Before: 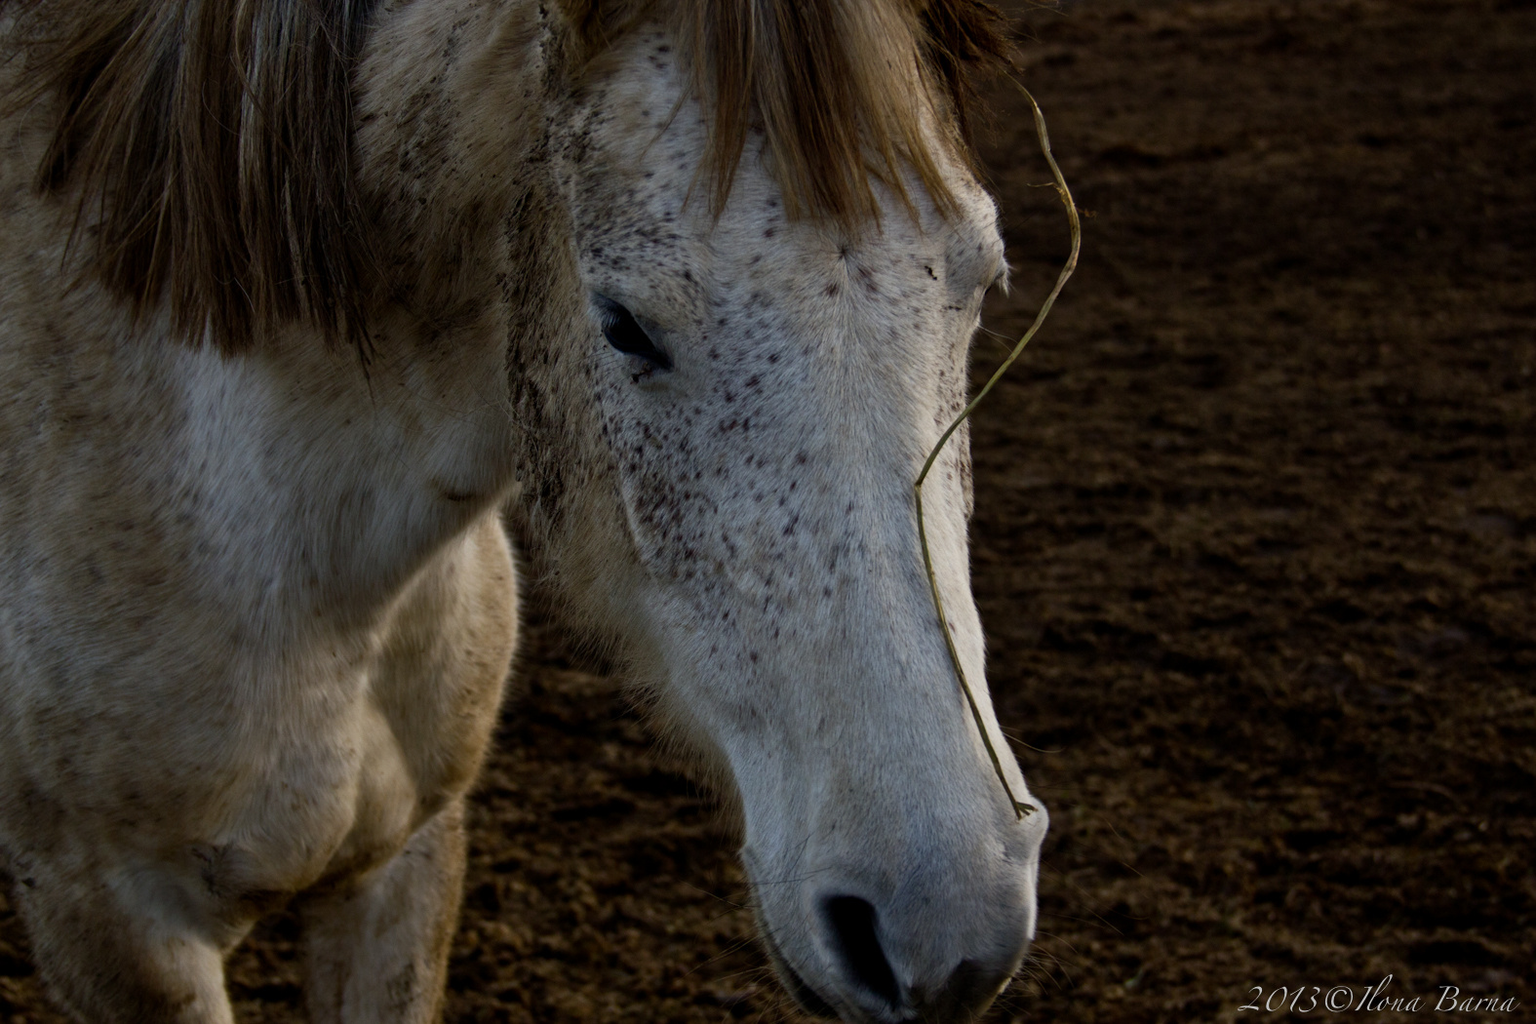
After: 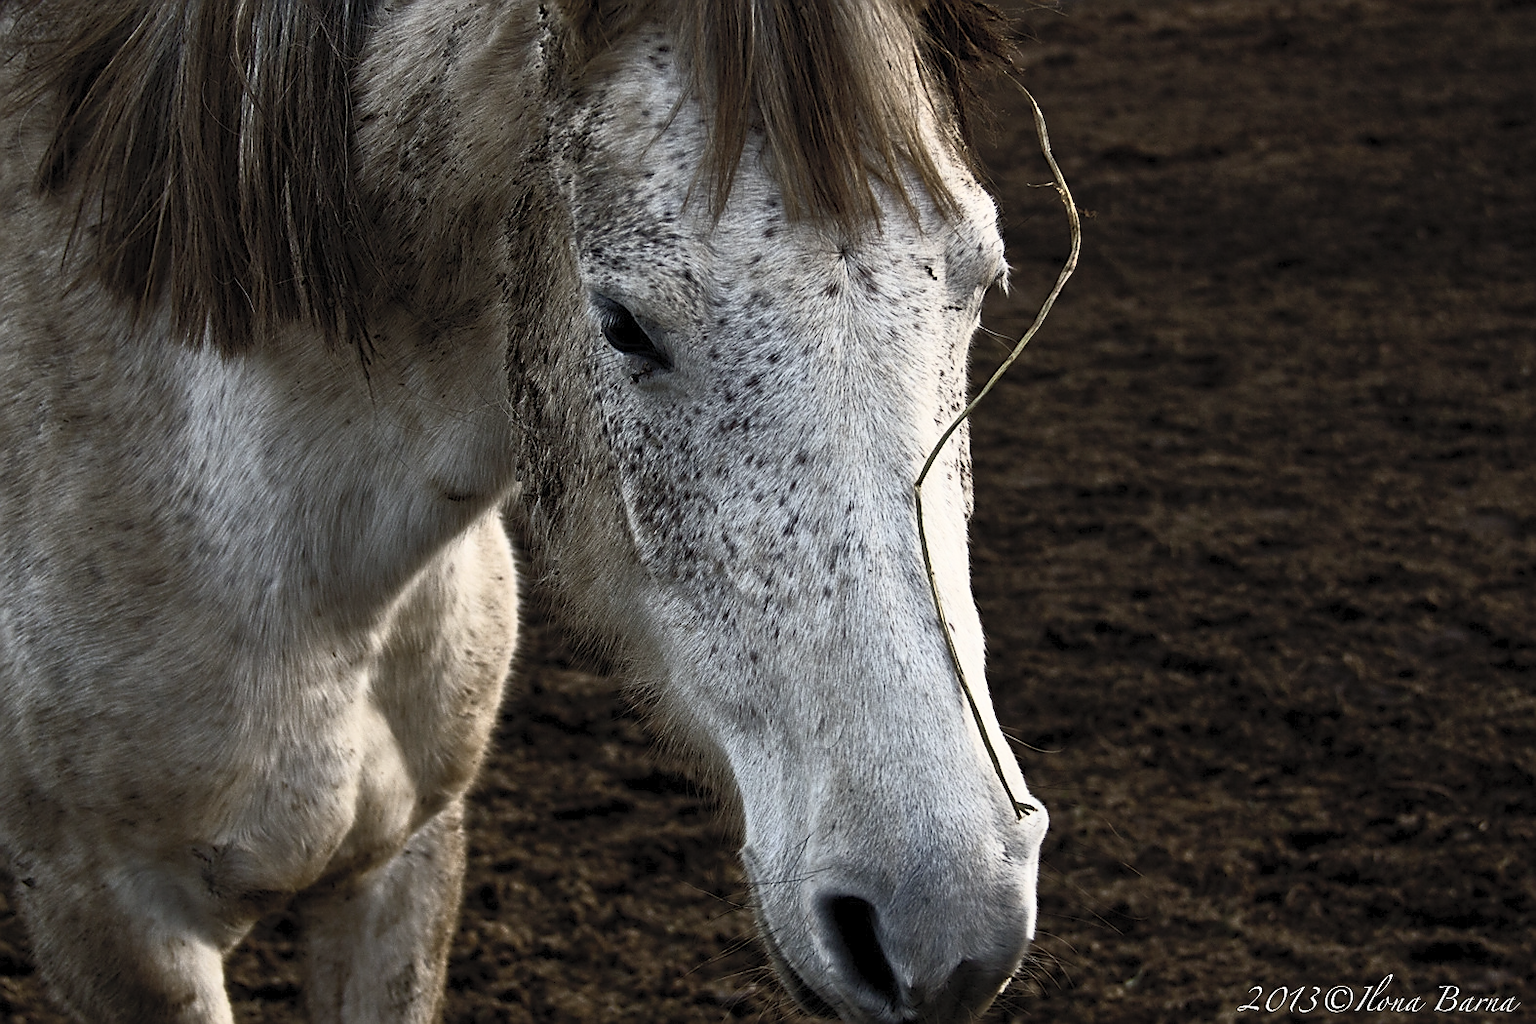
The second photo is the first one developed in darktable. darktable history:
sharpen: radius 1.386, amount 1.253, threshold 0.717
contrast brightness saturation: contrast 0.551, brightness 0.566, saturation -0.341
exposure: exposure 0.211 EV, compensate highlight preservation false
